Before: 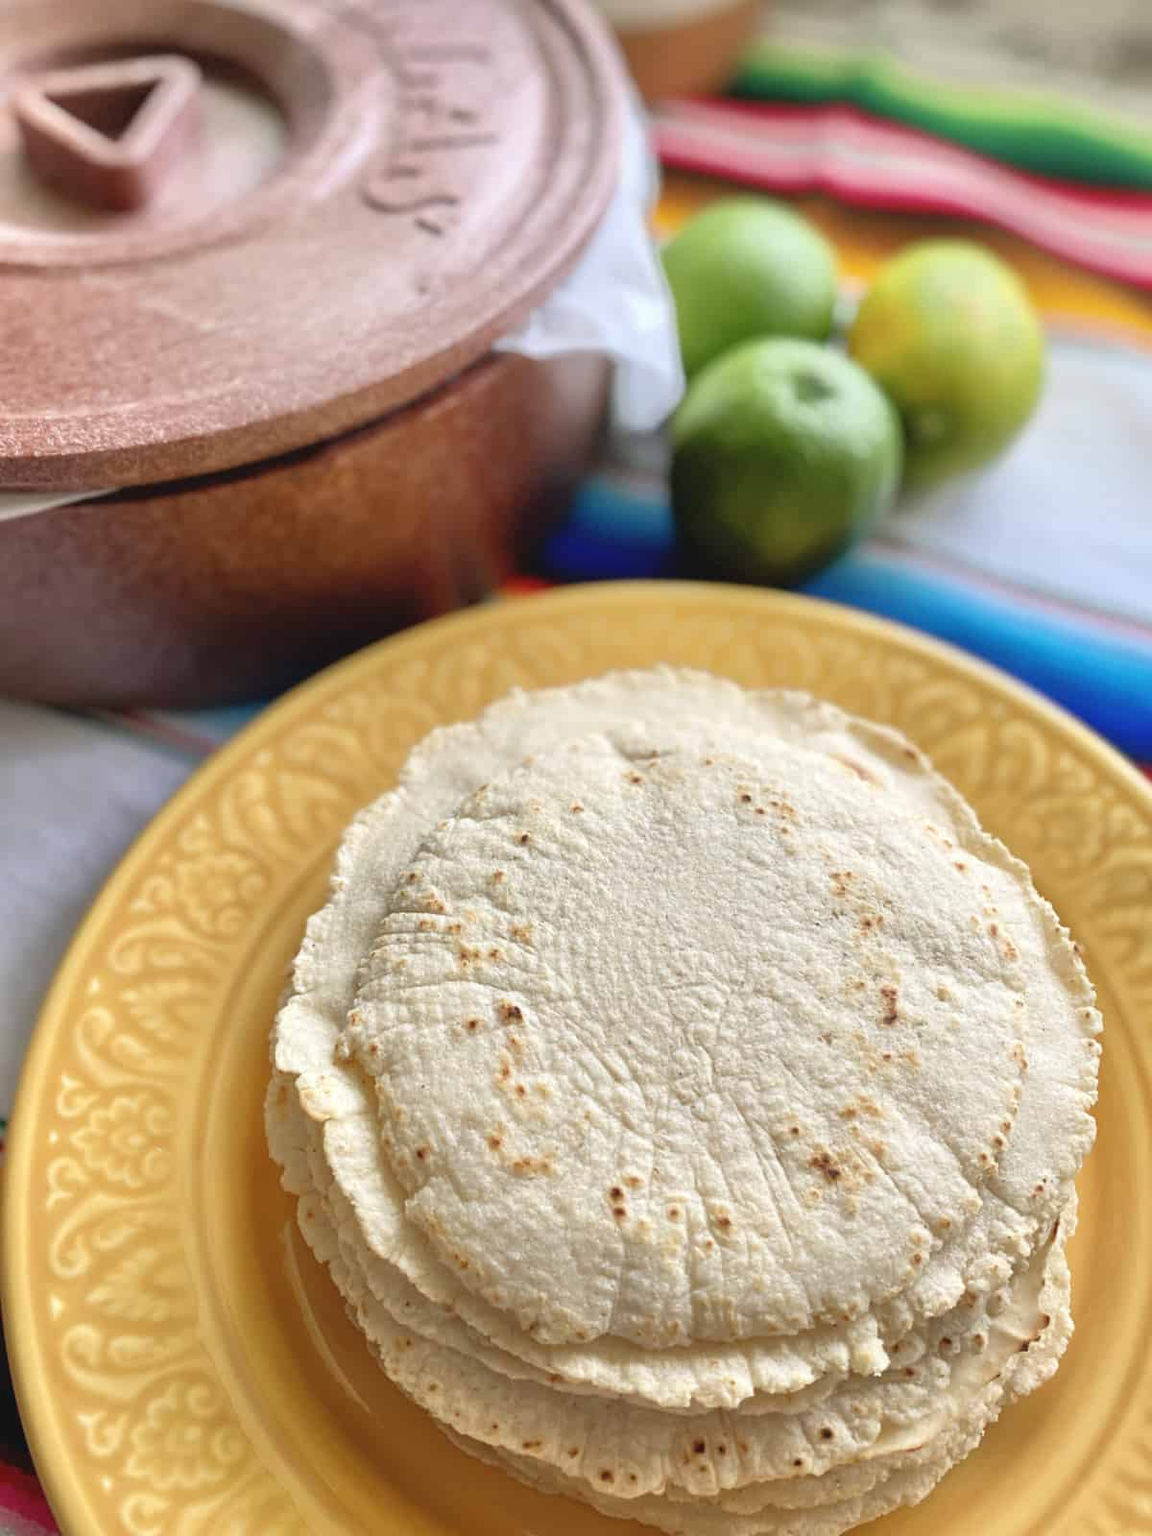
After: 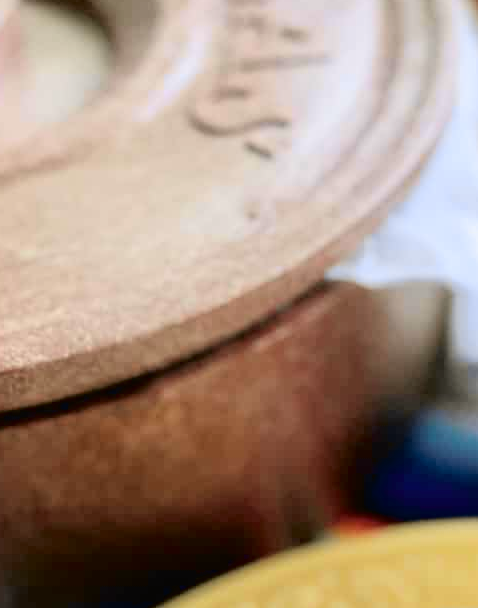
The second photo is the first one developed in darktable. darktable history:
tone curve: curves: ch0 [(0.017, 0) (0.122, 0.046) (0.295, 0.297) (0.449, 0.505) (0.559, 0.629) (0.729, 0.796) (0.879, 0.898) (1, 0.97)]; ch1 [(0, 0) (0.393, 0.4) (0.447, 0.447) (0.485, 0.497) (0.522, 0.503) (0.539, 0.52) (0.606, 0.6) (0.696, 0.679) (1, 1)]; ch2 [(0, 0) (0.369, 0.388) (0.449, 0.431) (0.499, 0.501) (0.516, 0.536) (0.604, 0.599) (0.741, 0.763) (1, 1)], color space Lab, independent channels, preserve colors none
crop: left 15.732%, top 5.435%, right 44.393%, bottom 56.524%
